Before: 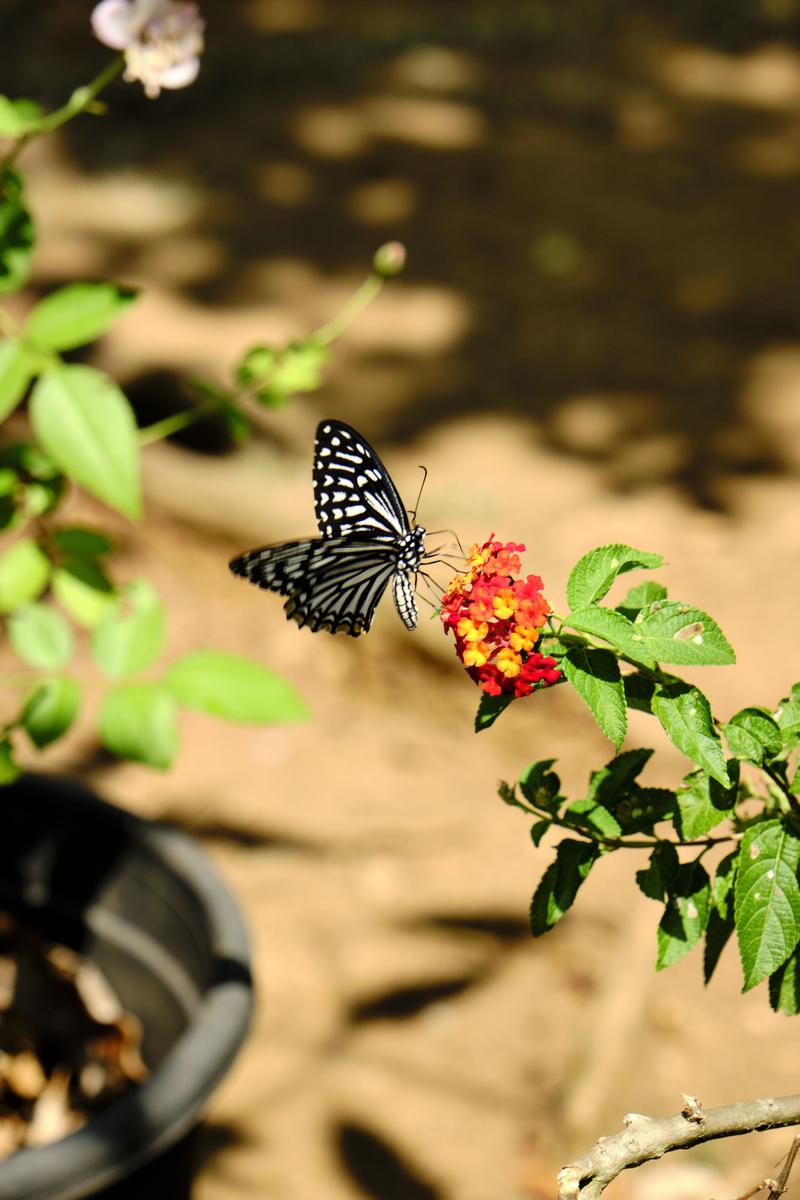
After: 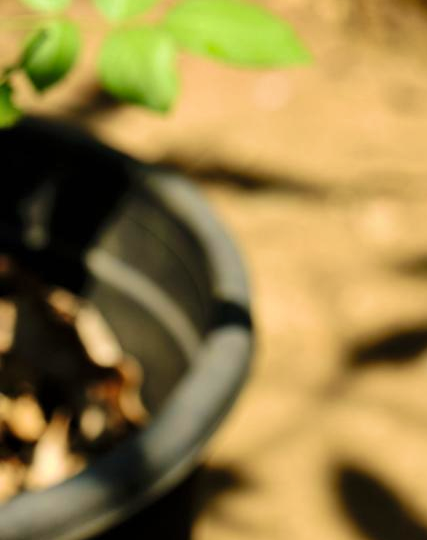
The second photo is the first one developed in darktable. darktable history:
crop and rotate: top 54.778%, right 46.61%, bottom 0.159%
shadows and highlights: low approximation 0.01, soften with gaussian
velvia: strength 36.57%
